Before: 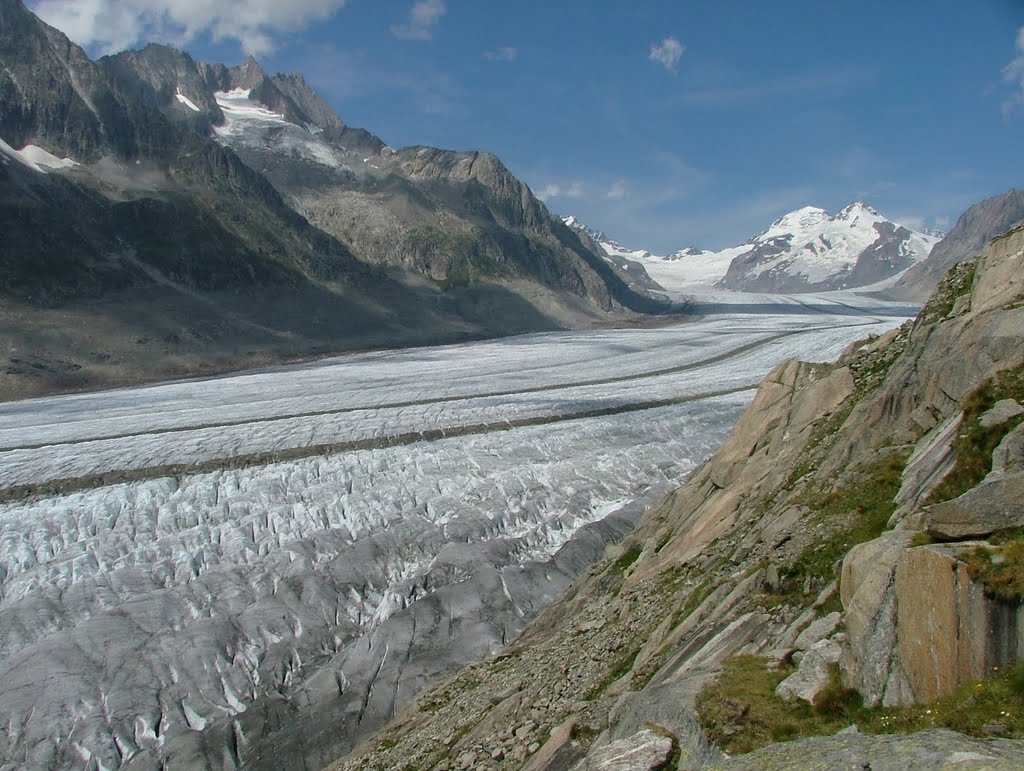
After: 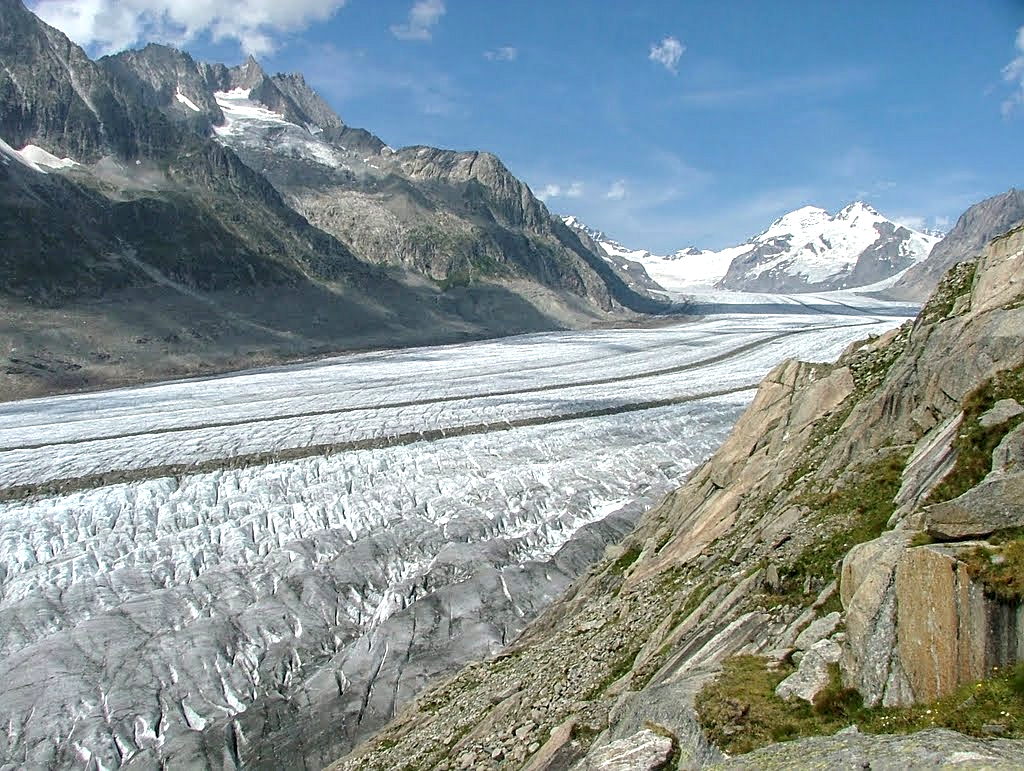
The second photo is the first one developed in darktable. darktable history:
sharpen: on, module defaults
local contrast: on, module defaults
exposure: black level correction 0, exposure 0.703 EV, compensate highlight preservation false
